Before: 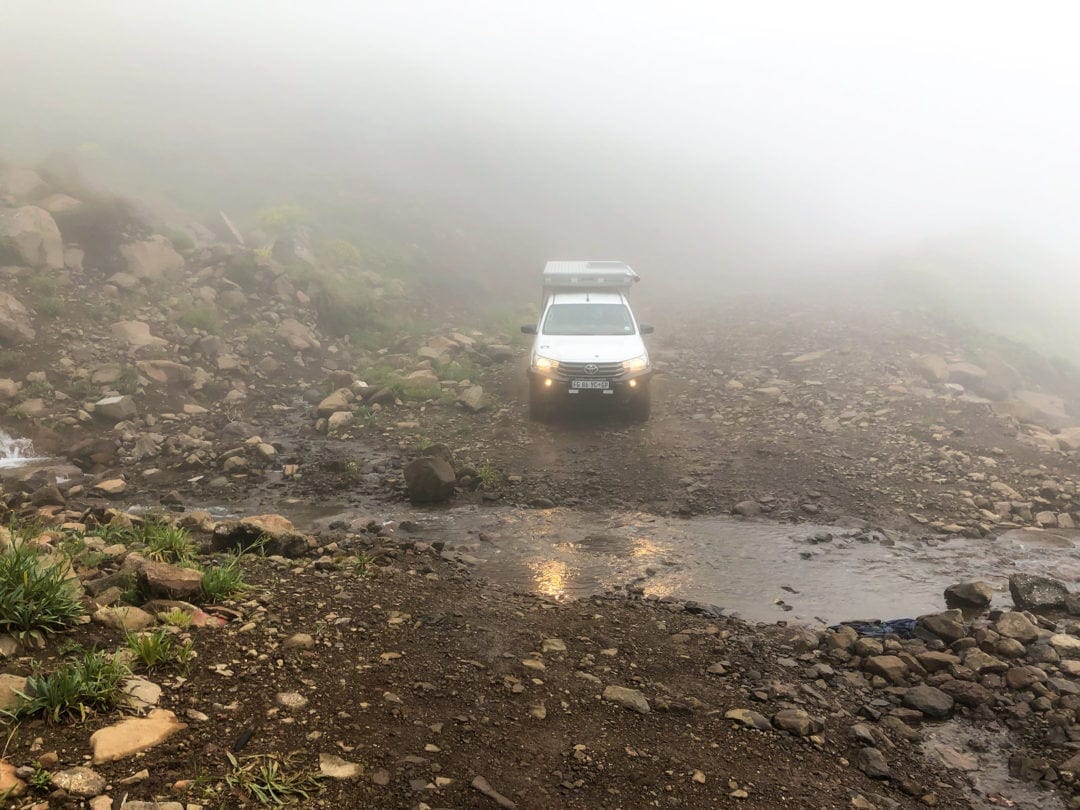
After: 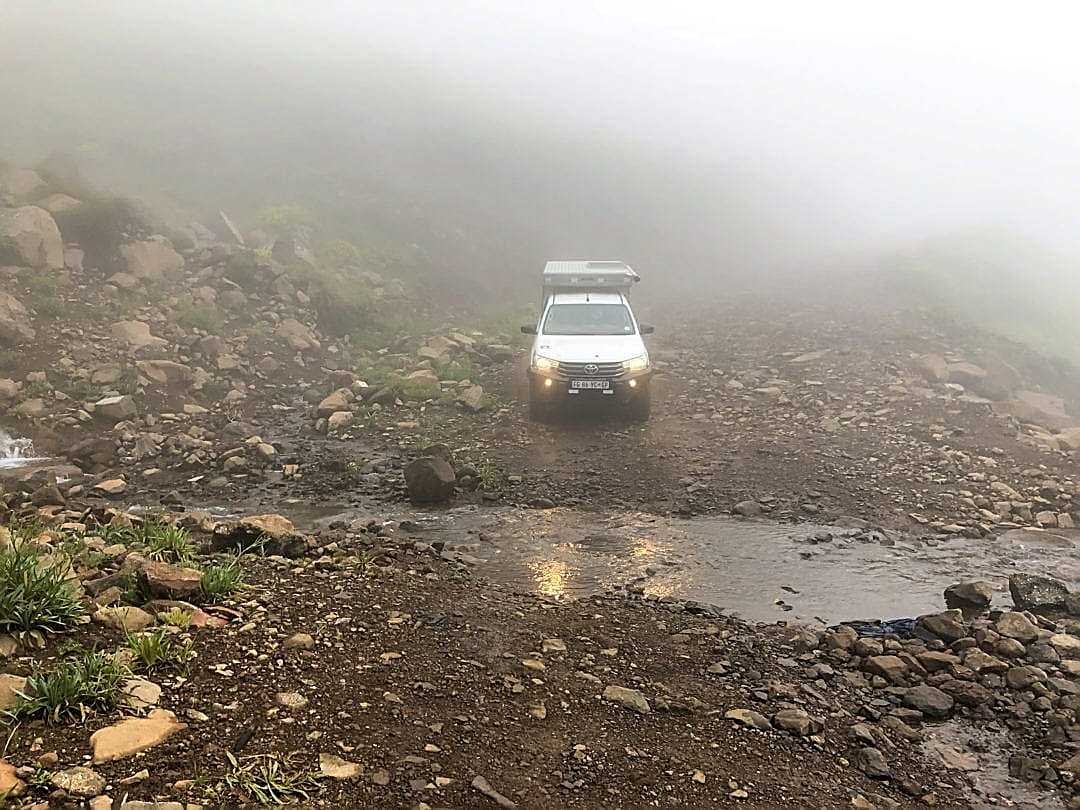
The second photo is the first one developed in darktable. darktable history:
shadows and highlights: low approximation 0.01, soften with gaussian
sharpen: radius 1.632, amount 1.309
